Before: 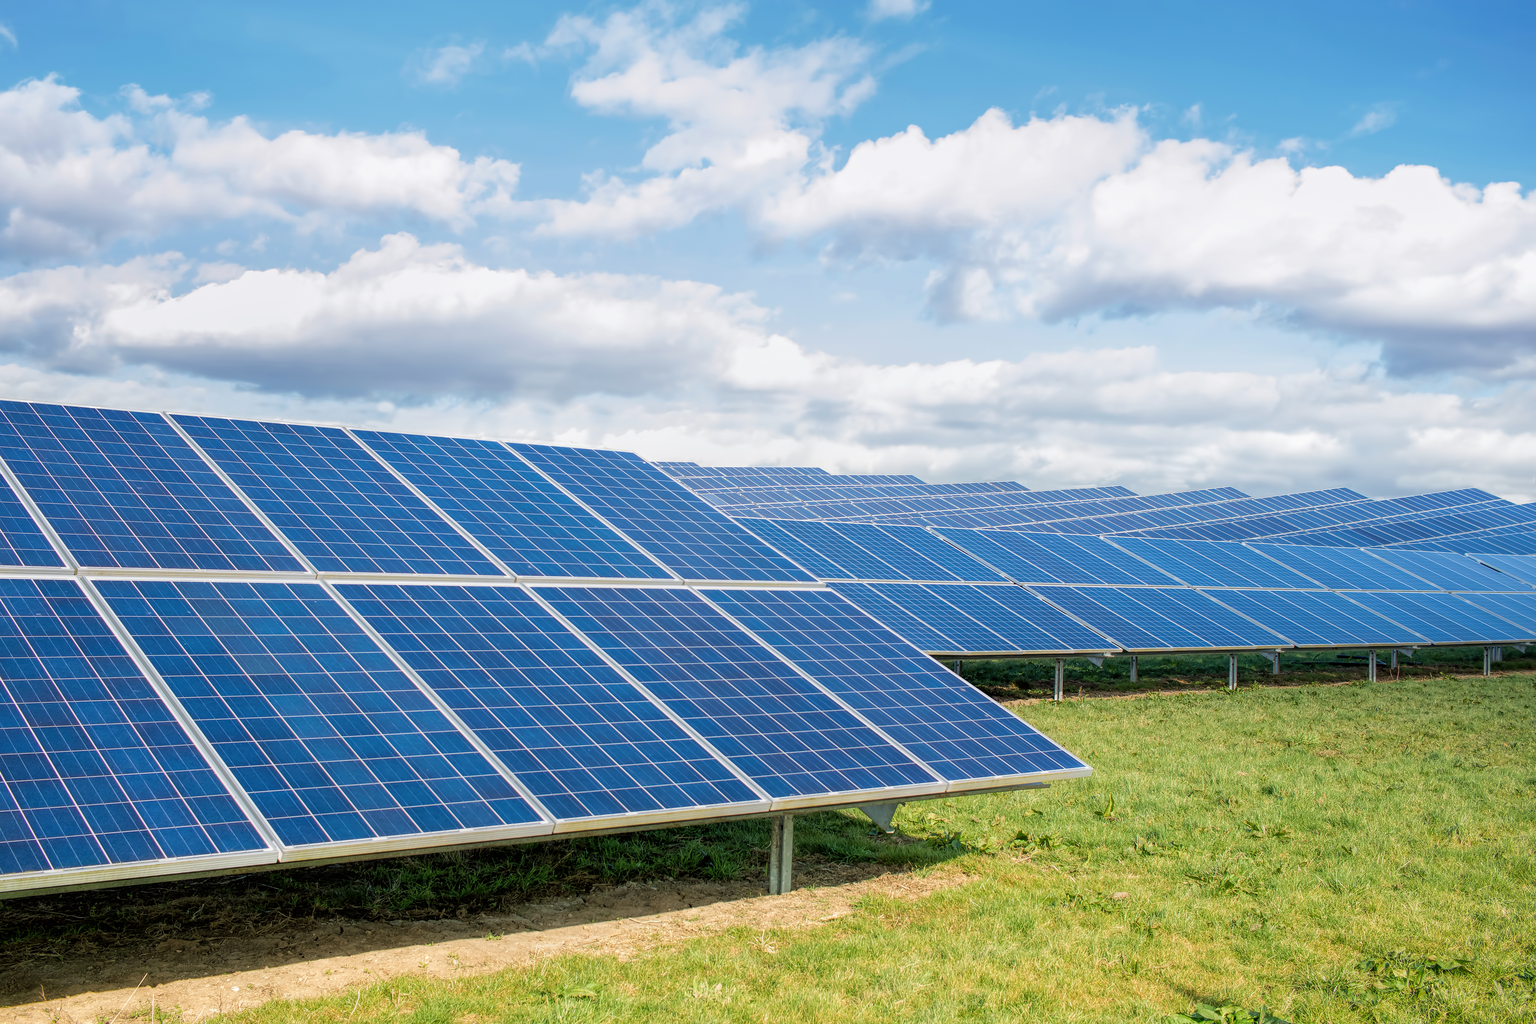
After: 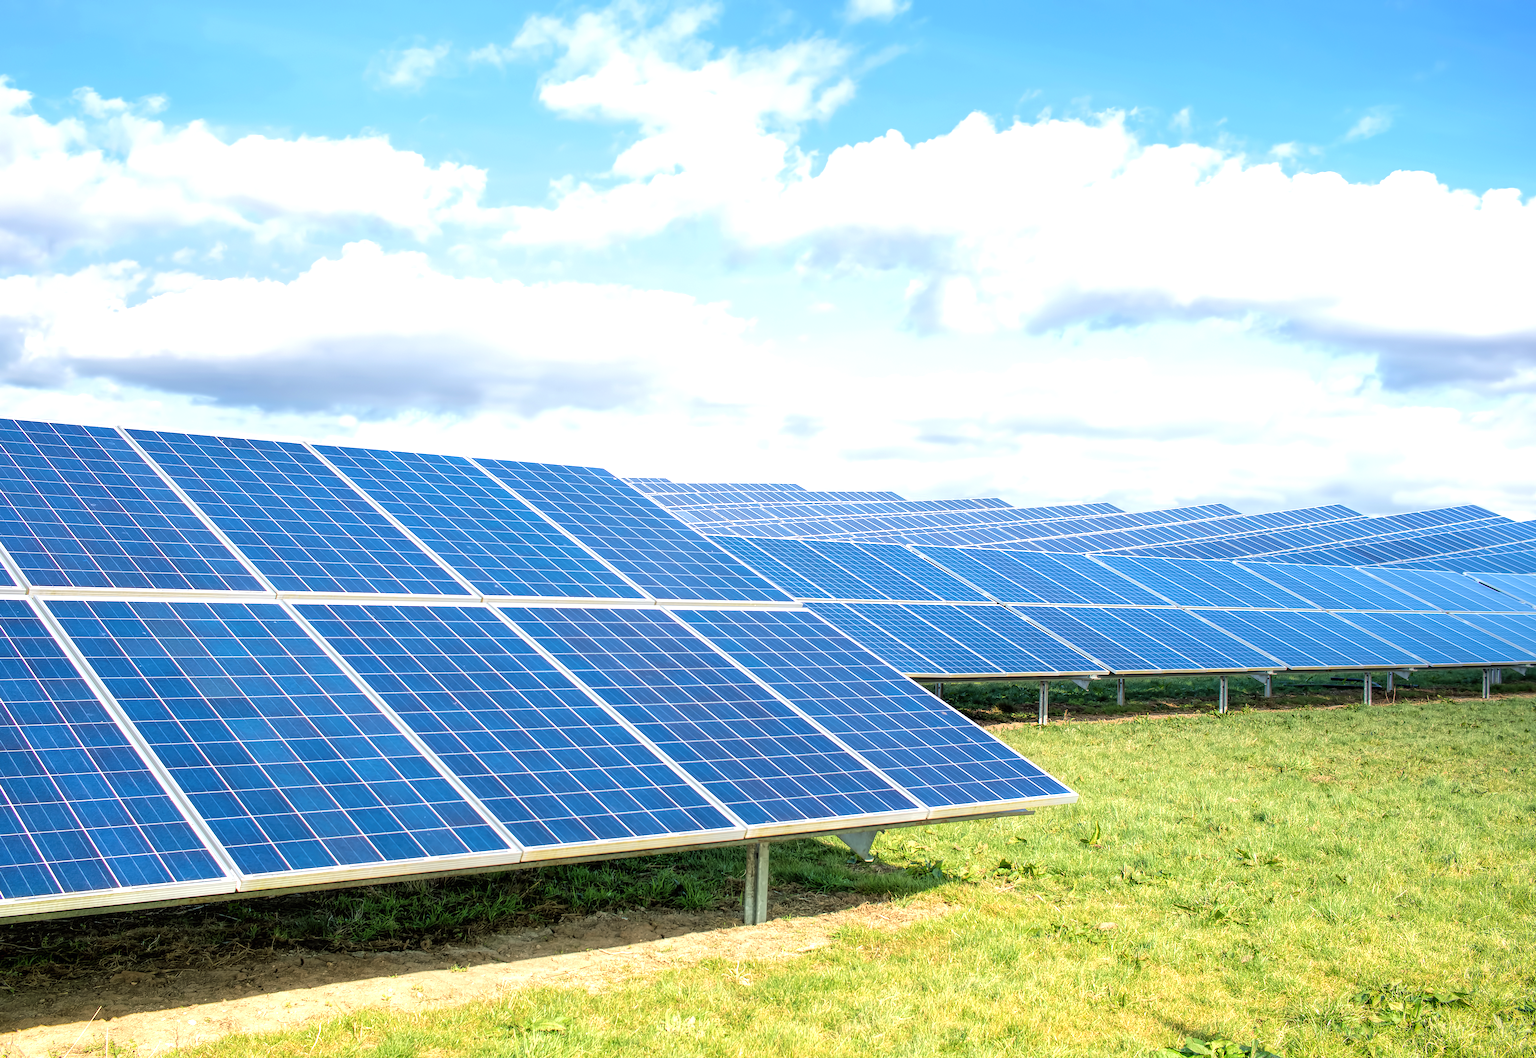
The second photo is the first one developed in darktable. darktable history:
exposure: black level correction 0, exposure 0.7 EV, compensate exposure bias true, compensate highlight preservation false
crop and rotate: left 3.238%
